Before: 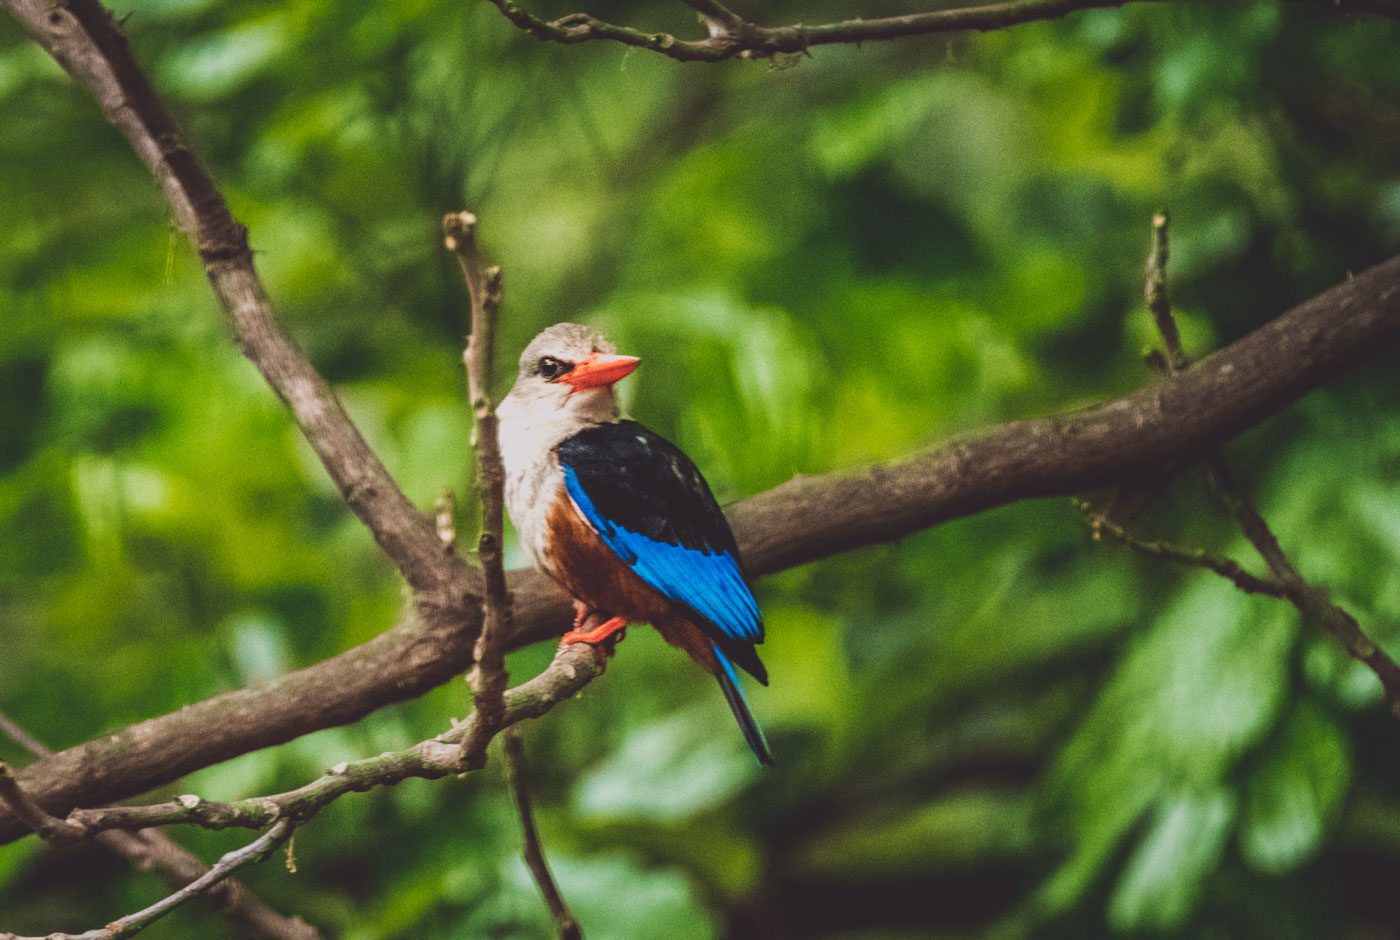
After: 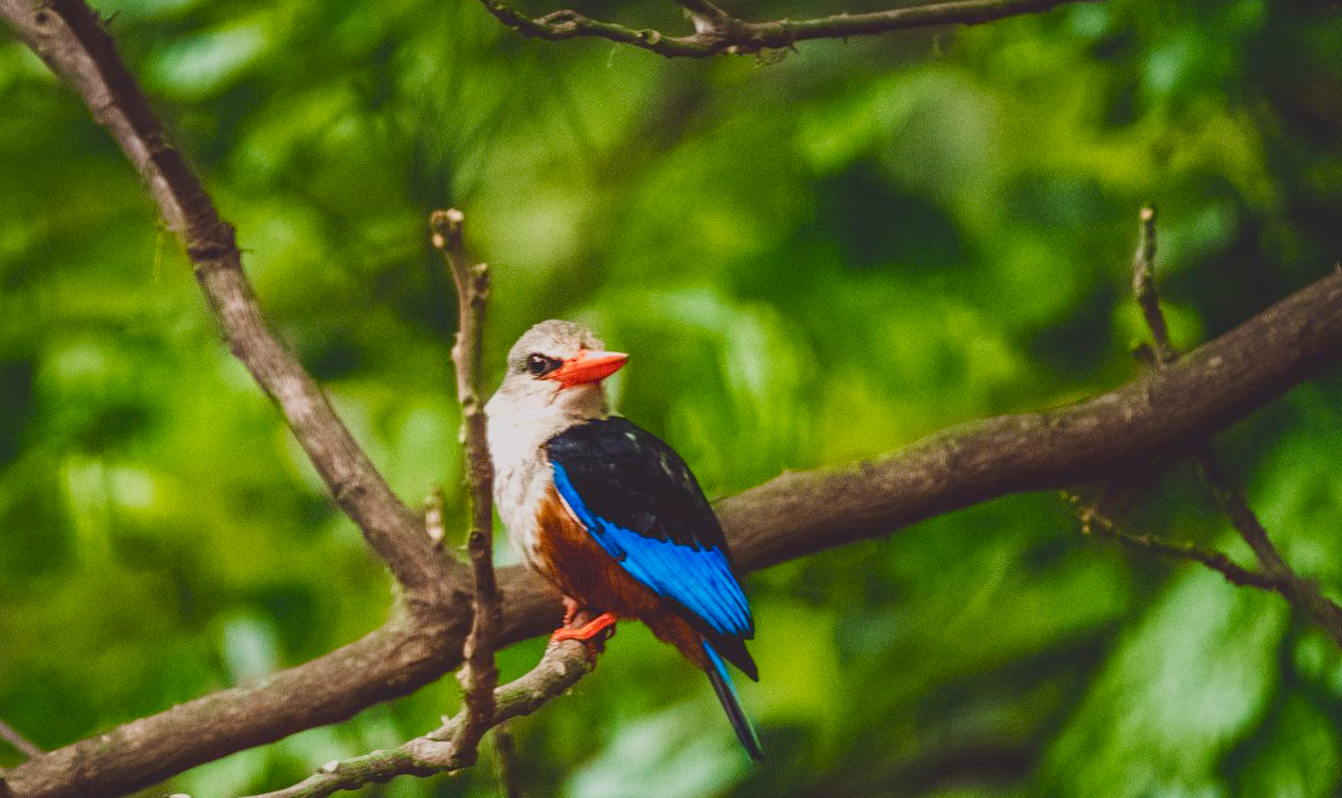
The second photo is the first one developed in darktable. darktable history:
color balance rgb: perceptual saturation grading › global saturation 20%, perceptual saturation grading › highlights -25.139%, perceptual saturation grading › shadows 25.964%, global vibrance 20%
crop and rotate: angle 0.358°, left 0.35%, right 2.845%, bottom 14.22%
